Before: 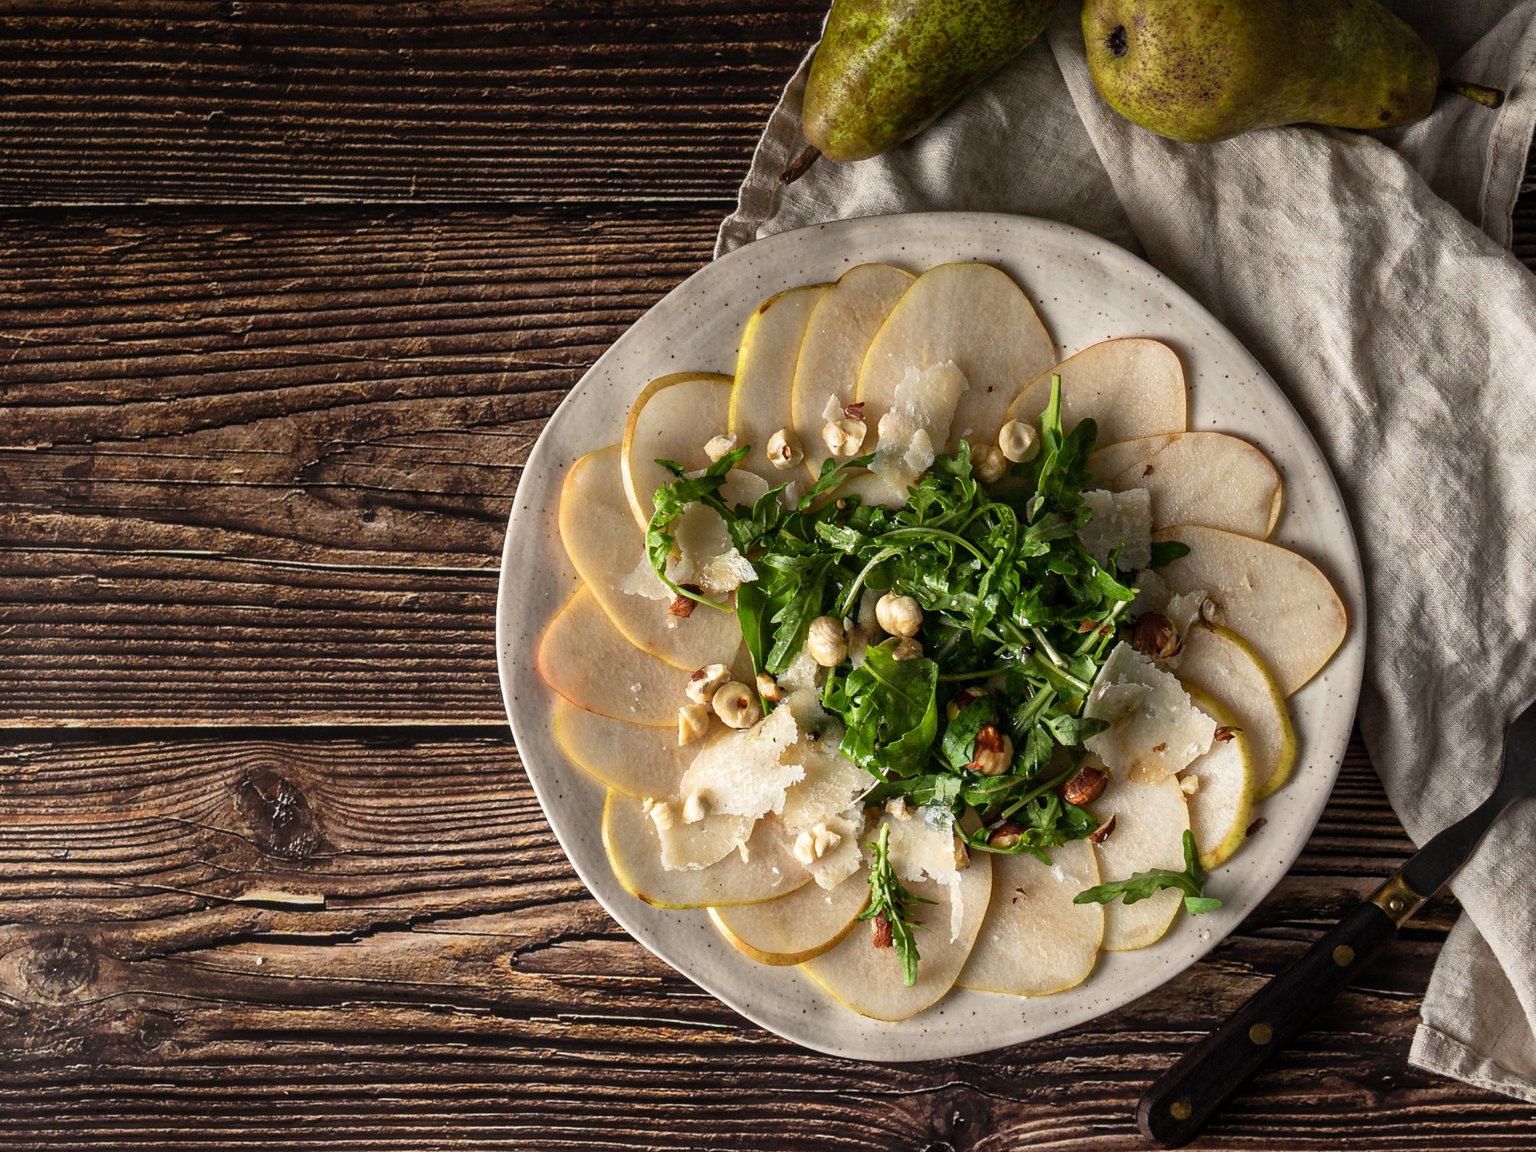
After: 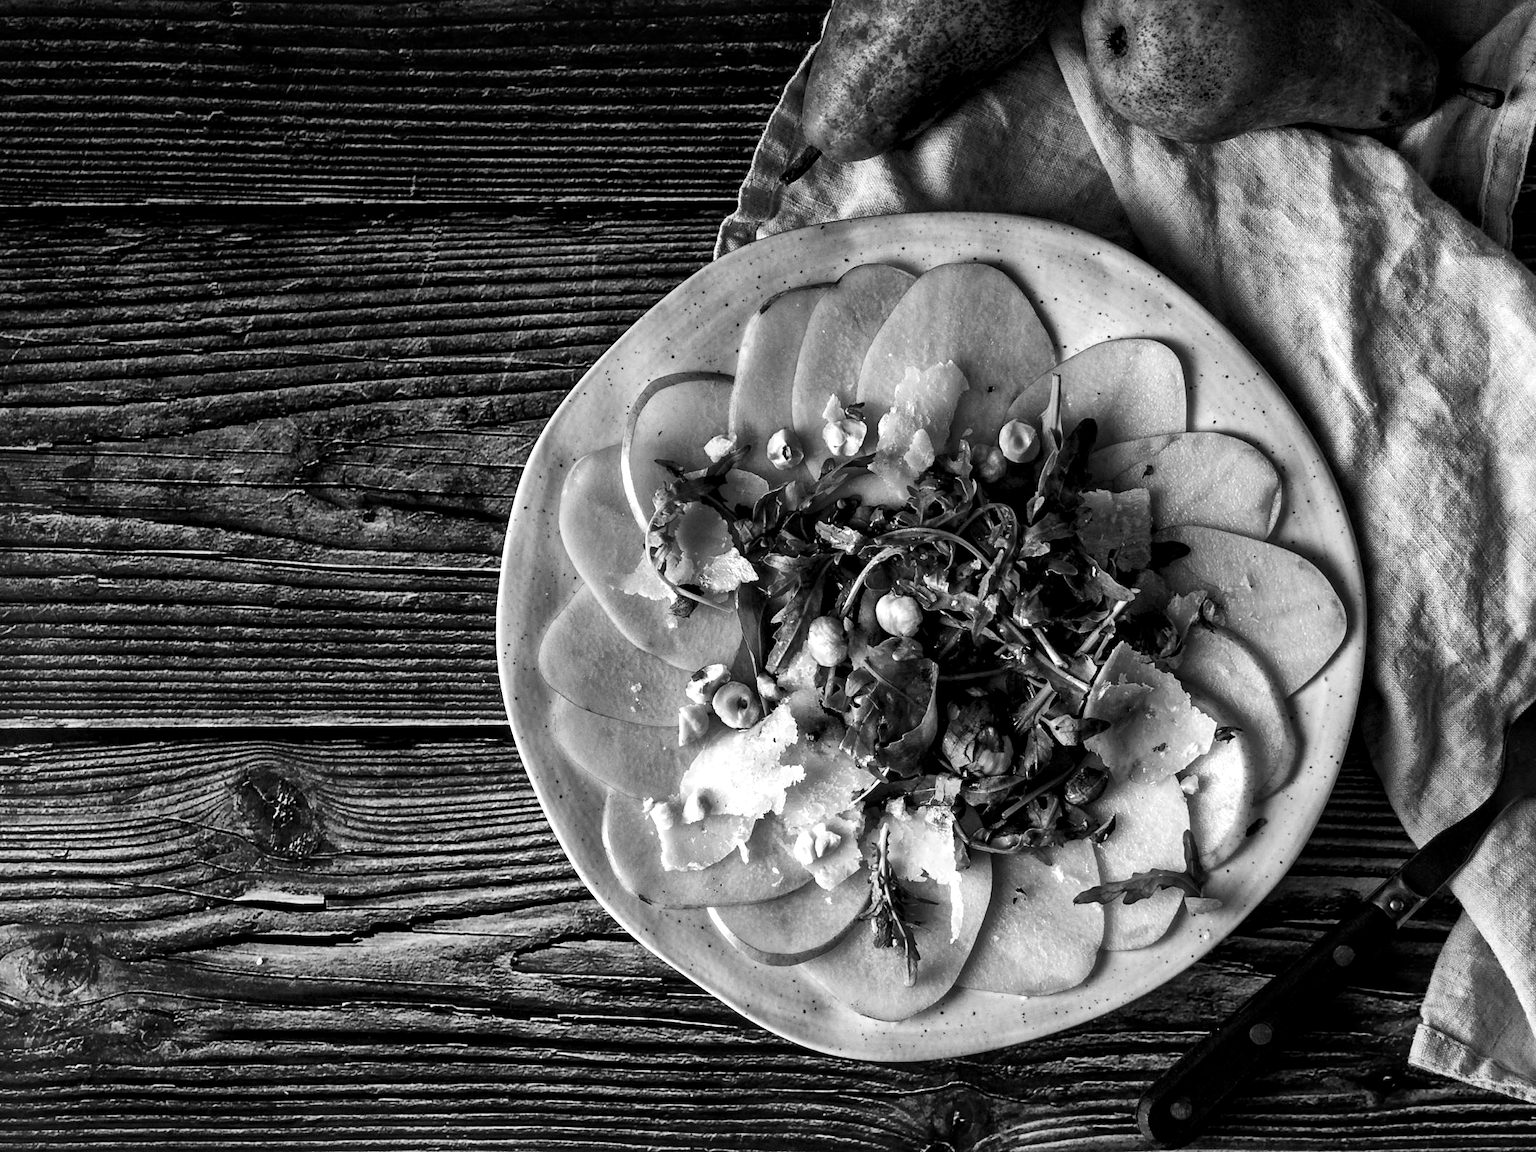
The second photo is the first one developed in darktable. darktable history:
tone equalizer: -8 EV -0.413 EV, -7 EV -0.42 EV, -6 EV -0.297 EV, -5 EV -0.226 EV, -3 EV 0.226 EV, -2 EV 0.326 EV, -1 EV 0.386 EV, +0 EV 0.406 EV, edges refinement/feathering 500, mask exposure compensation -1.57 EV, preserve details no
color calibration: output gray [0.246, 0.254, 0.501, 0], x 0.341, y 0.354, temperature 5208.02 K, saturation algorithm version 1 (2020)
local contrast: mode bilateral grid, contrast 25, coarseness 60, detail 151%, midtone range 0.2
